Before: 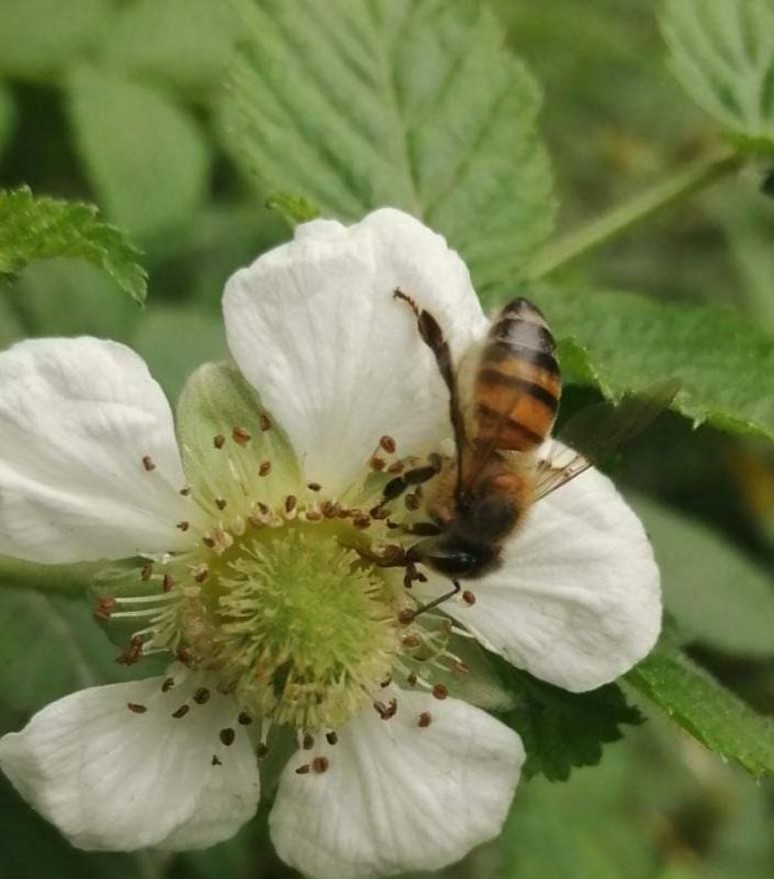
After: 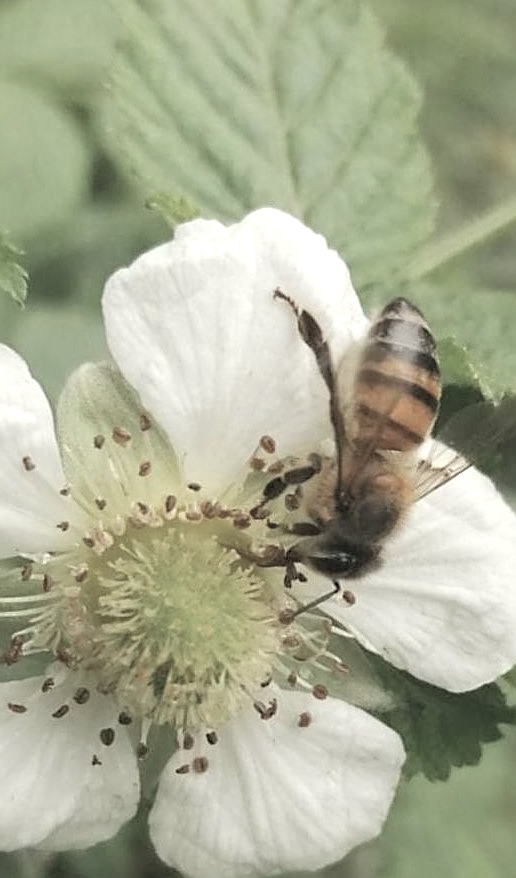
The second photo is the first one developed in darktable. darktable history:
contrast brightness saturation: brightness 0.19, saturation -0.507
crop and rotate: left 15.604%, right 17.709%
sharpen: on, module defaults
exposure: exposure 0.403 EV, compensate highlight preservation false
